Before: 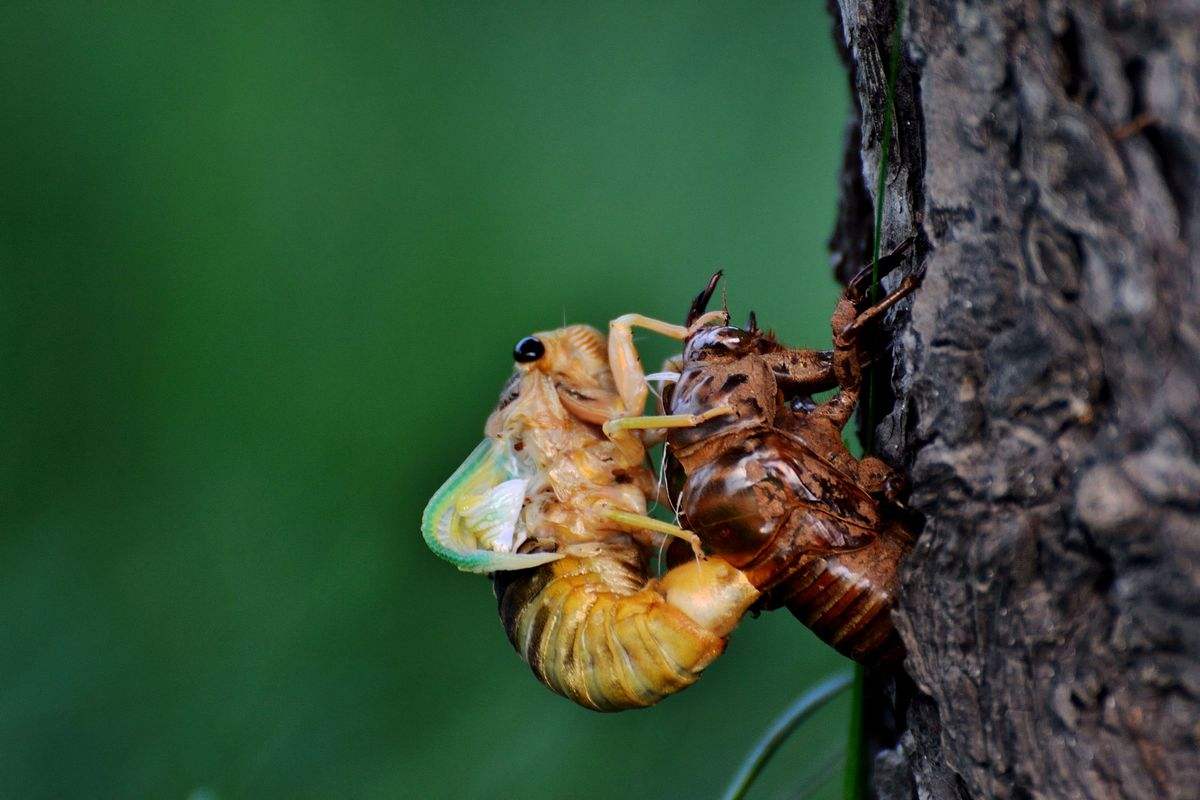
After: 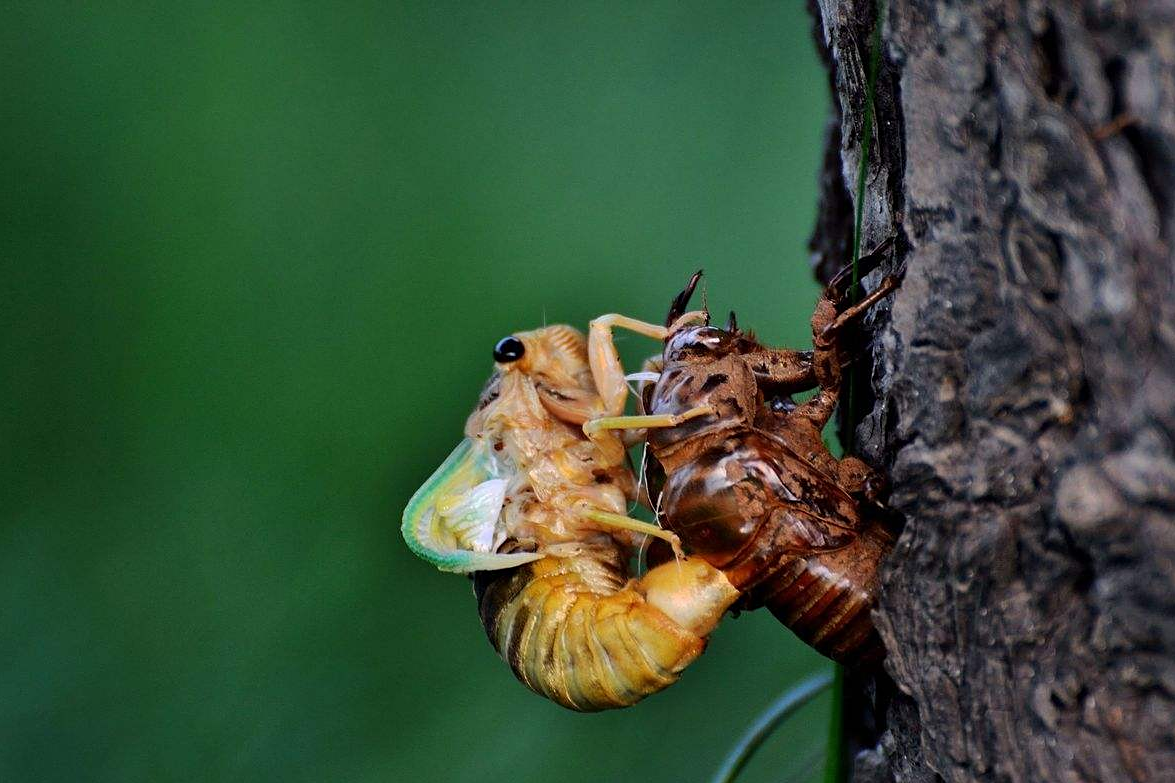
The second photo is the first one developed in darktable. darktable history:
crop: left 1.743%, right 0.268%, bottom 2.011%
sharpen: amount 0.2
